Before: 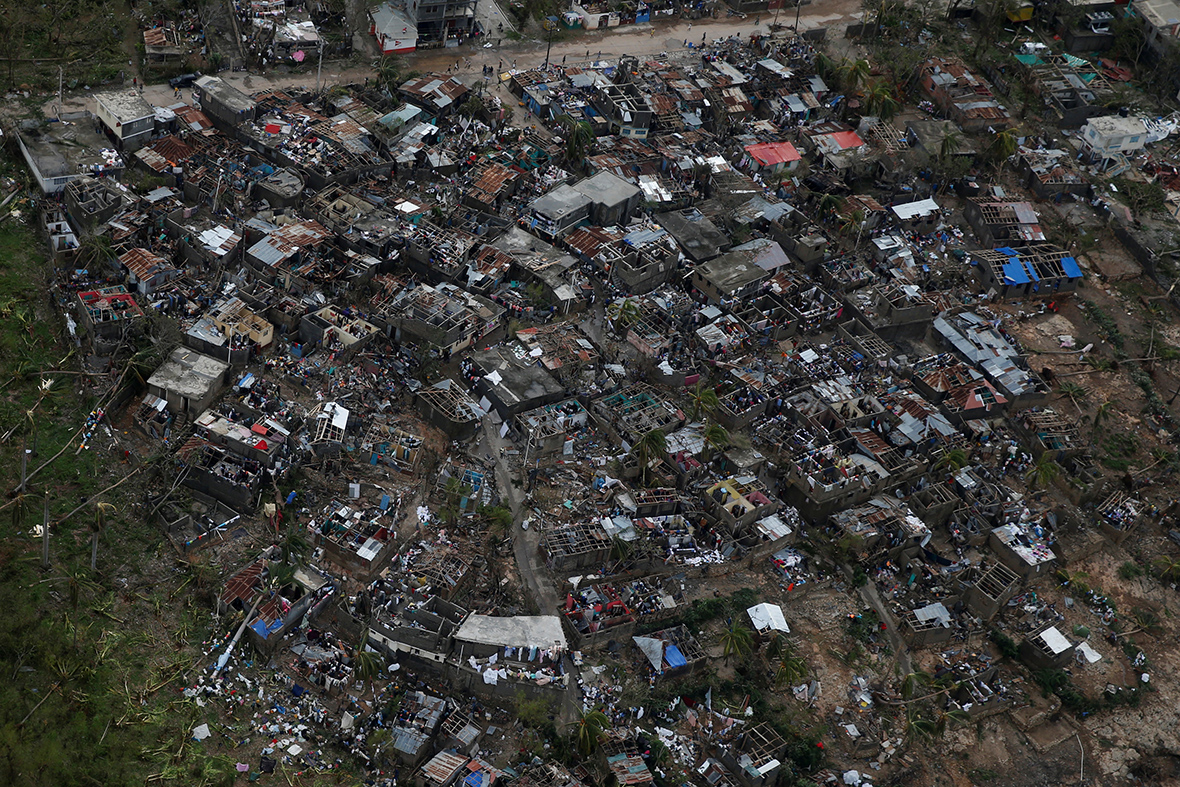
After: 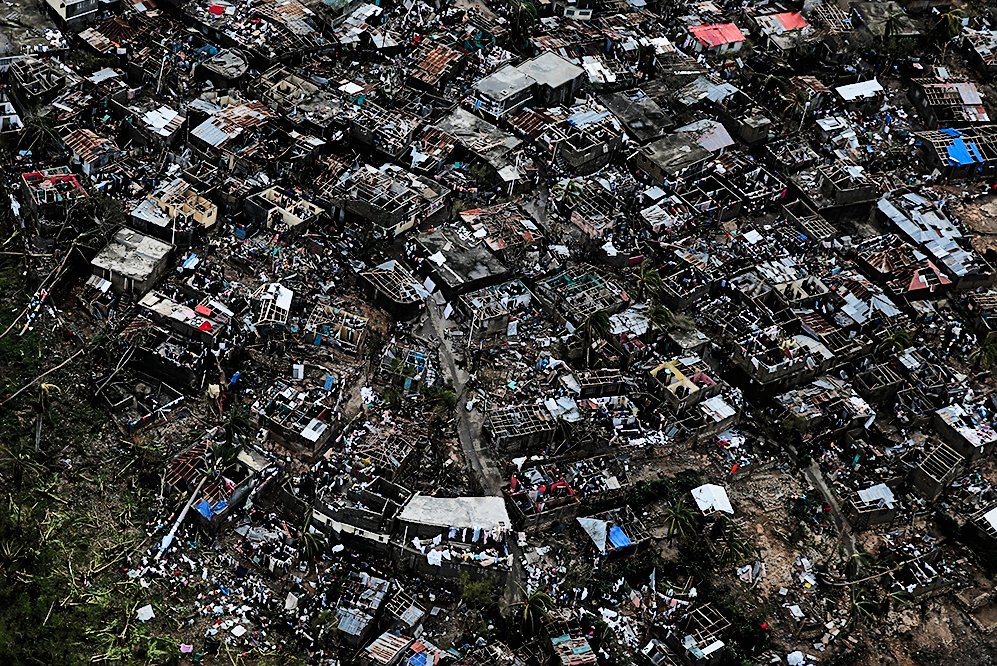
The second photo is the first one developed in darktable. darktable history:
filmic rgb: black relative exposure -5.07 EV, white relative exposure 3.52 EV, threshold 2.95 EV, structure ↔ texture 99.68%, hardness 3.17, contrast 1.298, highlights saturation mix -49.59%, enable highlight reconstruction true
tone equalizer: mask exposure compensation -0.507 EV
crop and rotate: left 4.761%, top 15.295%, right 10.686%
shadows and highlights: shadows 36.63, highlights -28, soften with gaussian
color correction: highlights b* 0.022, saturation 1.09
sharpen: on, module defaults
contrast brightness saturation: contrast 0.198, brightness 0.159, saturation 0.217
